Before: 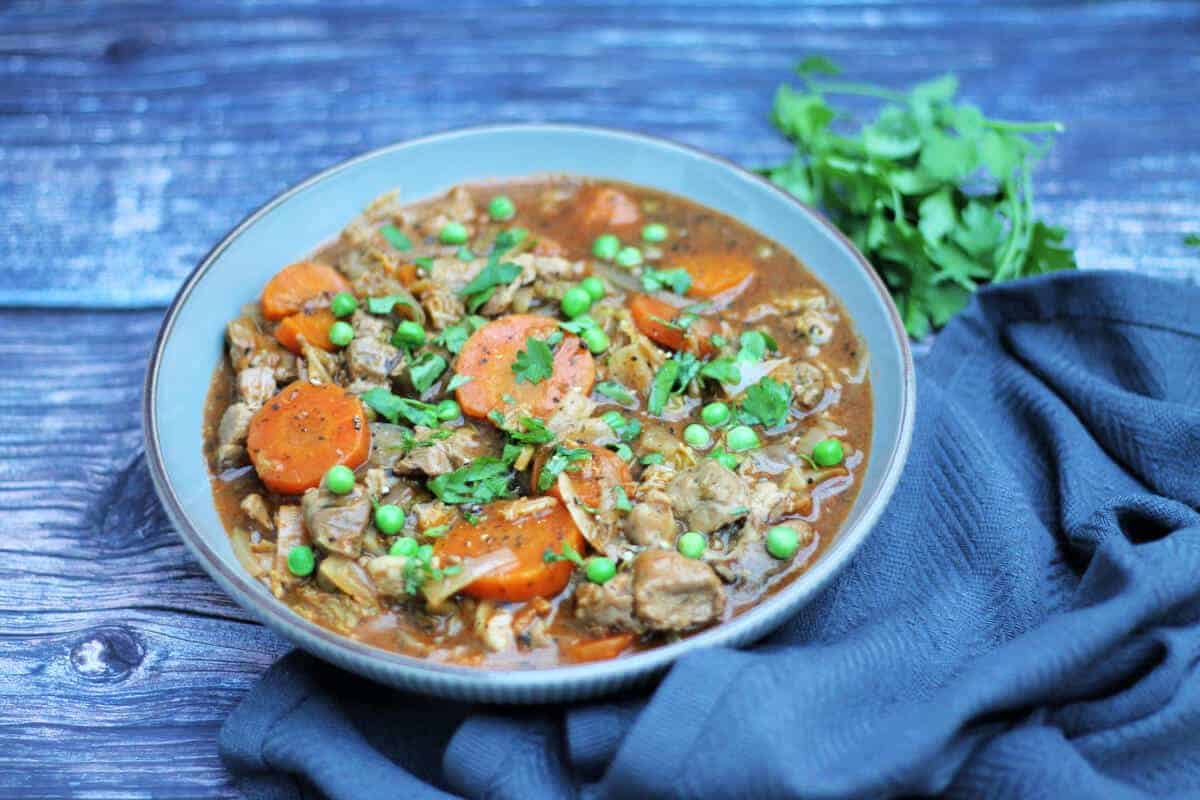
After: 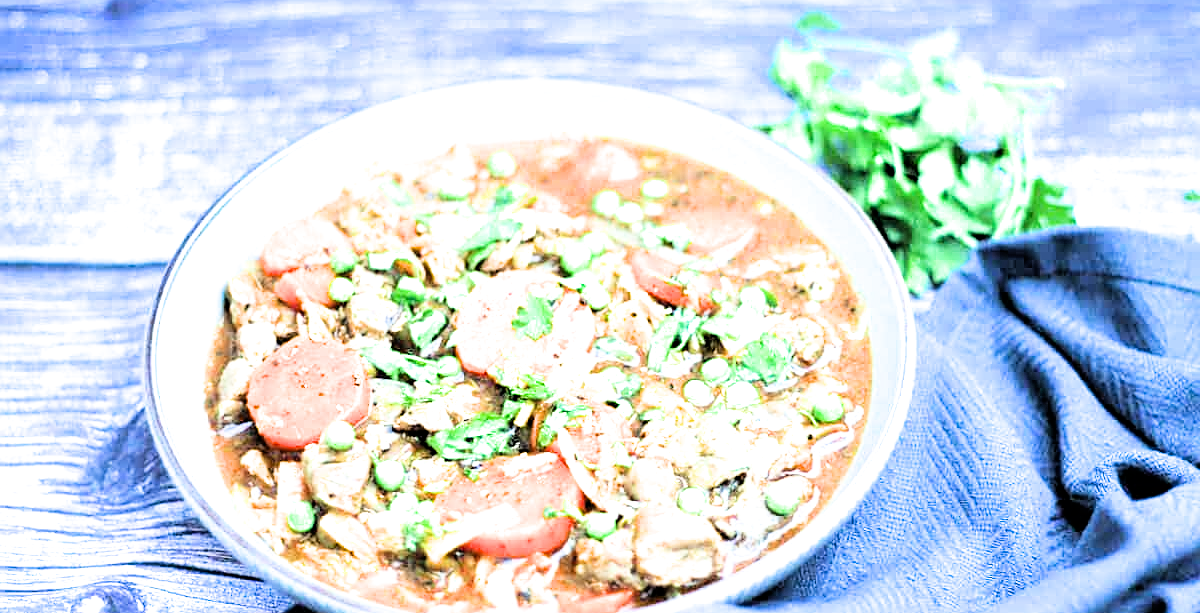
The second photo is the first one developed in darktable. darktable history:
contrast brightness saturation: contrast 0.039, saturation 0.07
filmic rgb: black relative exposure -5.09 EV, white relative exposure 3.18 EV, hardness 3.43, contrast 1.194, highlights saturation mix -30.29%
crop: top 5.621%, bottom 17.645%
sharpen: on, module defaults
exposure: black level correction 0, exposure 1.2 EV, compensate highlight preservation false
tone equalizer: -8 EV -0.731 EV, -7 EV -0.735 EV, -6 EV -0.57 EV, -5 EV -0.364 EV, -3 EV 0.39 EV, -2 EV 0.6 EV, -1 EV 0.694 EV, +0 EV 0.721 EV
